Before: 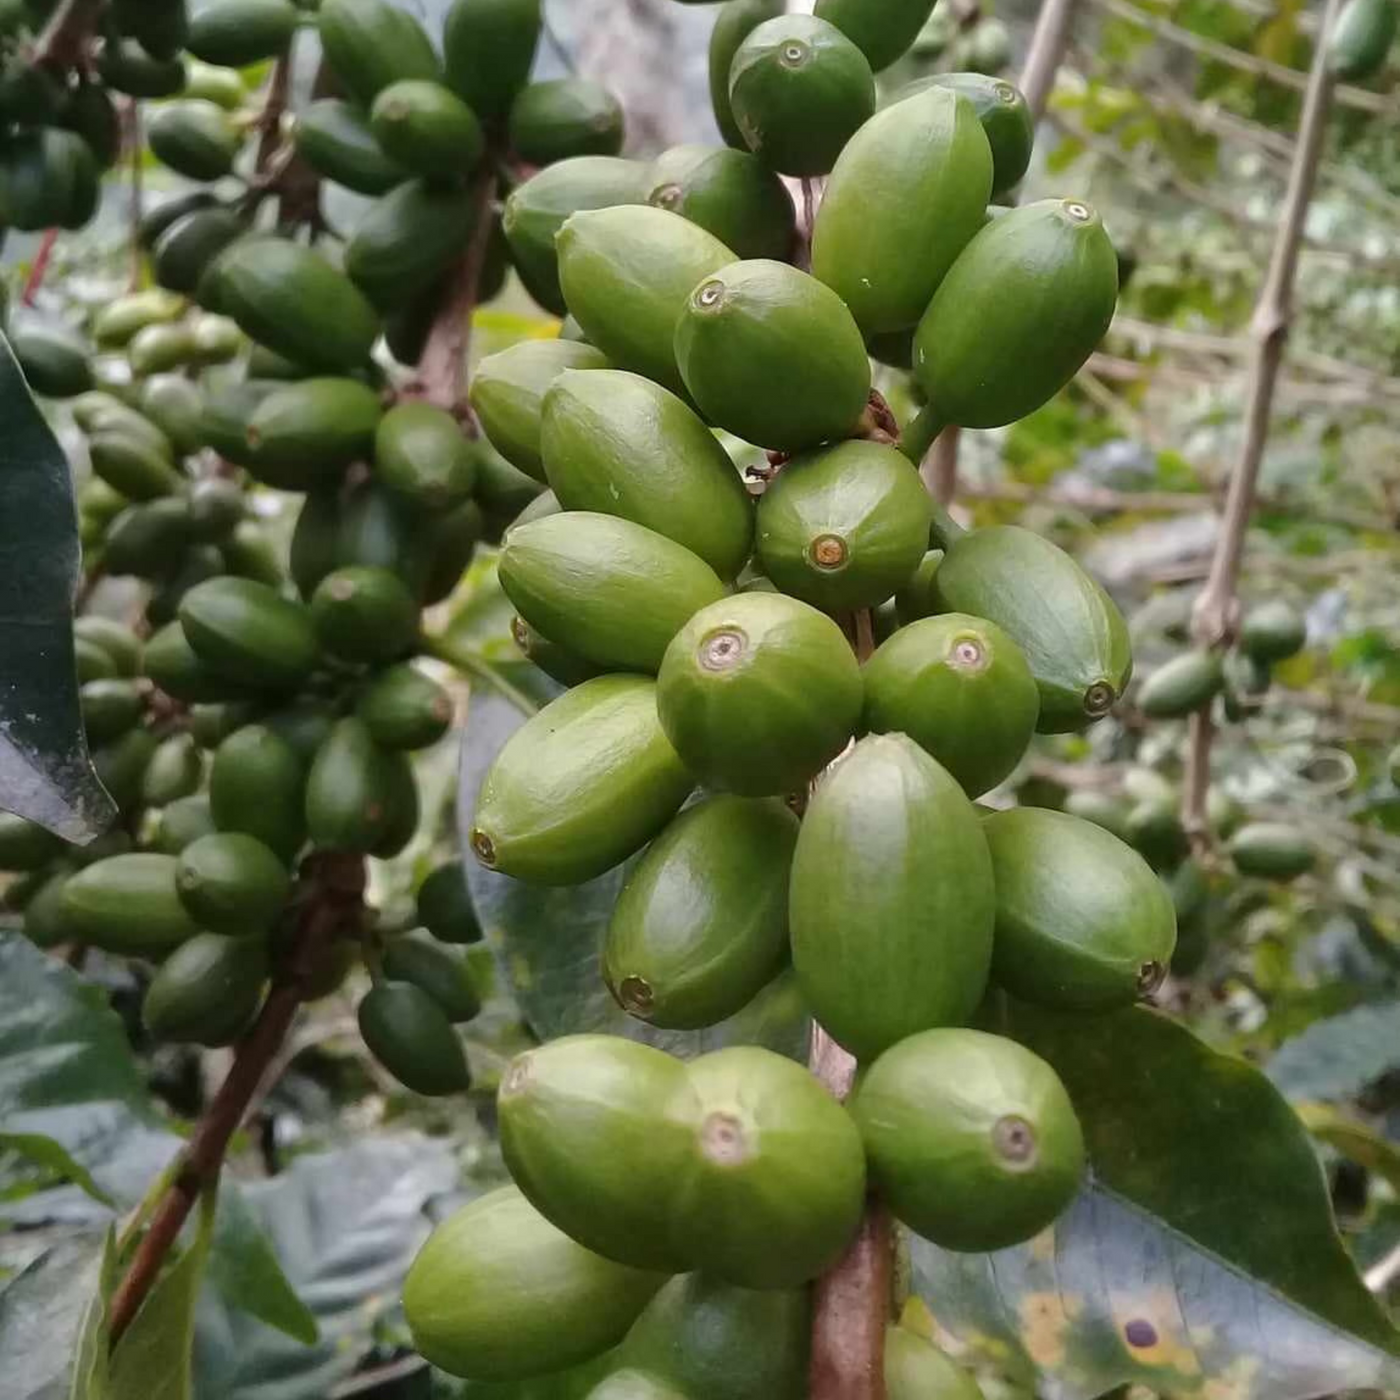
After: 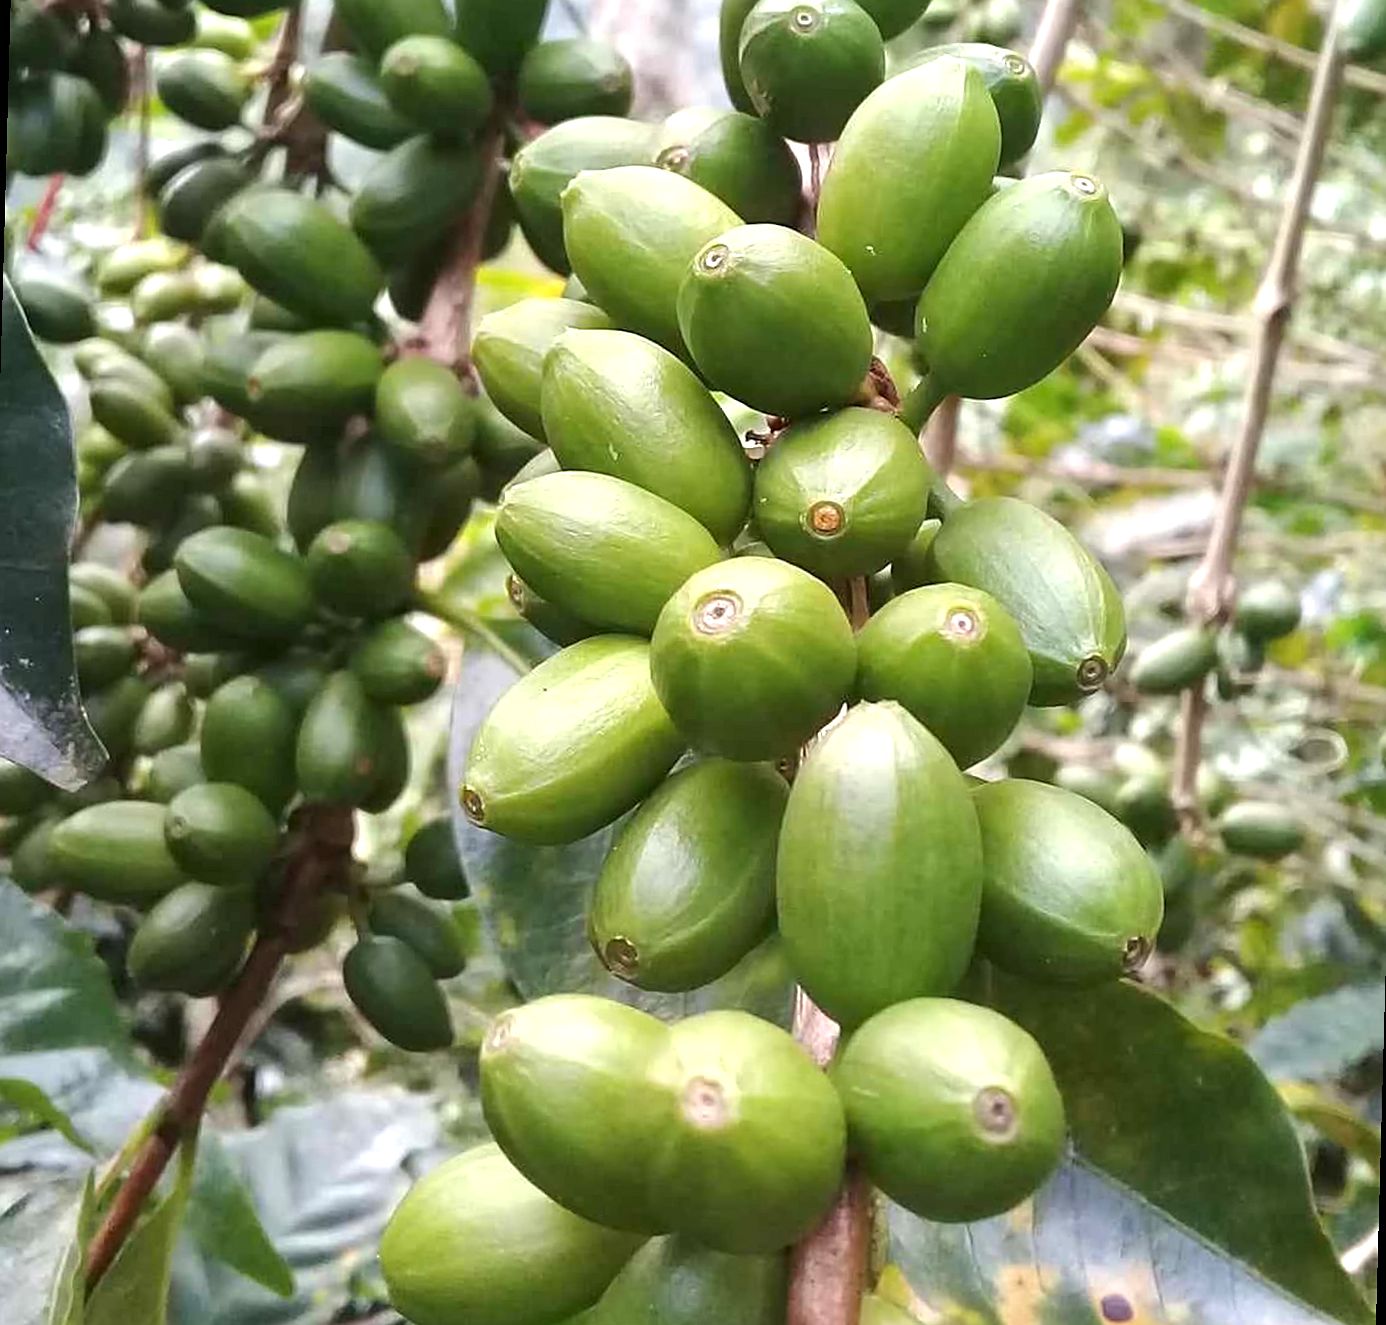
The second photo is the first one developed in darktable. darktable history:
base curve: exposure shift 0, preserve colors none
sharpen: on, module defaults
exposure: black level correction 0, exposure 0.9 EV, compensate exposure bias true, compensate highlight preservation false
rotate and perspective: rotation 1.57°, crop left 0.018, crop right 0.982, crop top 0.039, crop bottom 0.961
